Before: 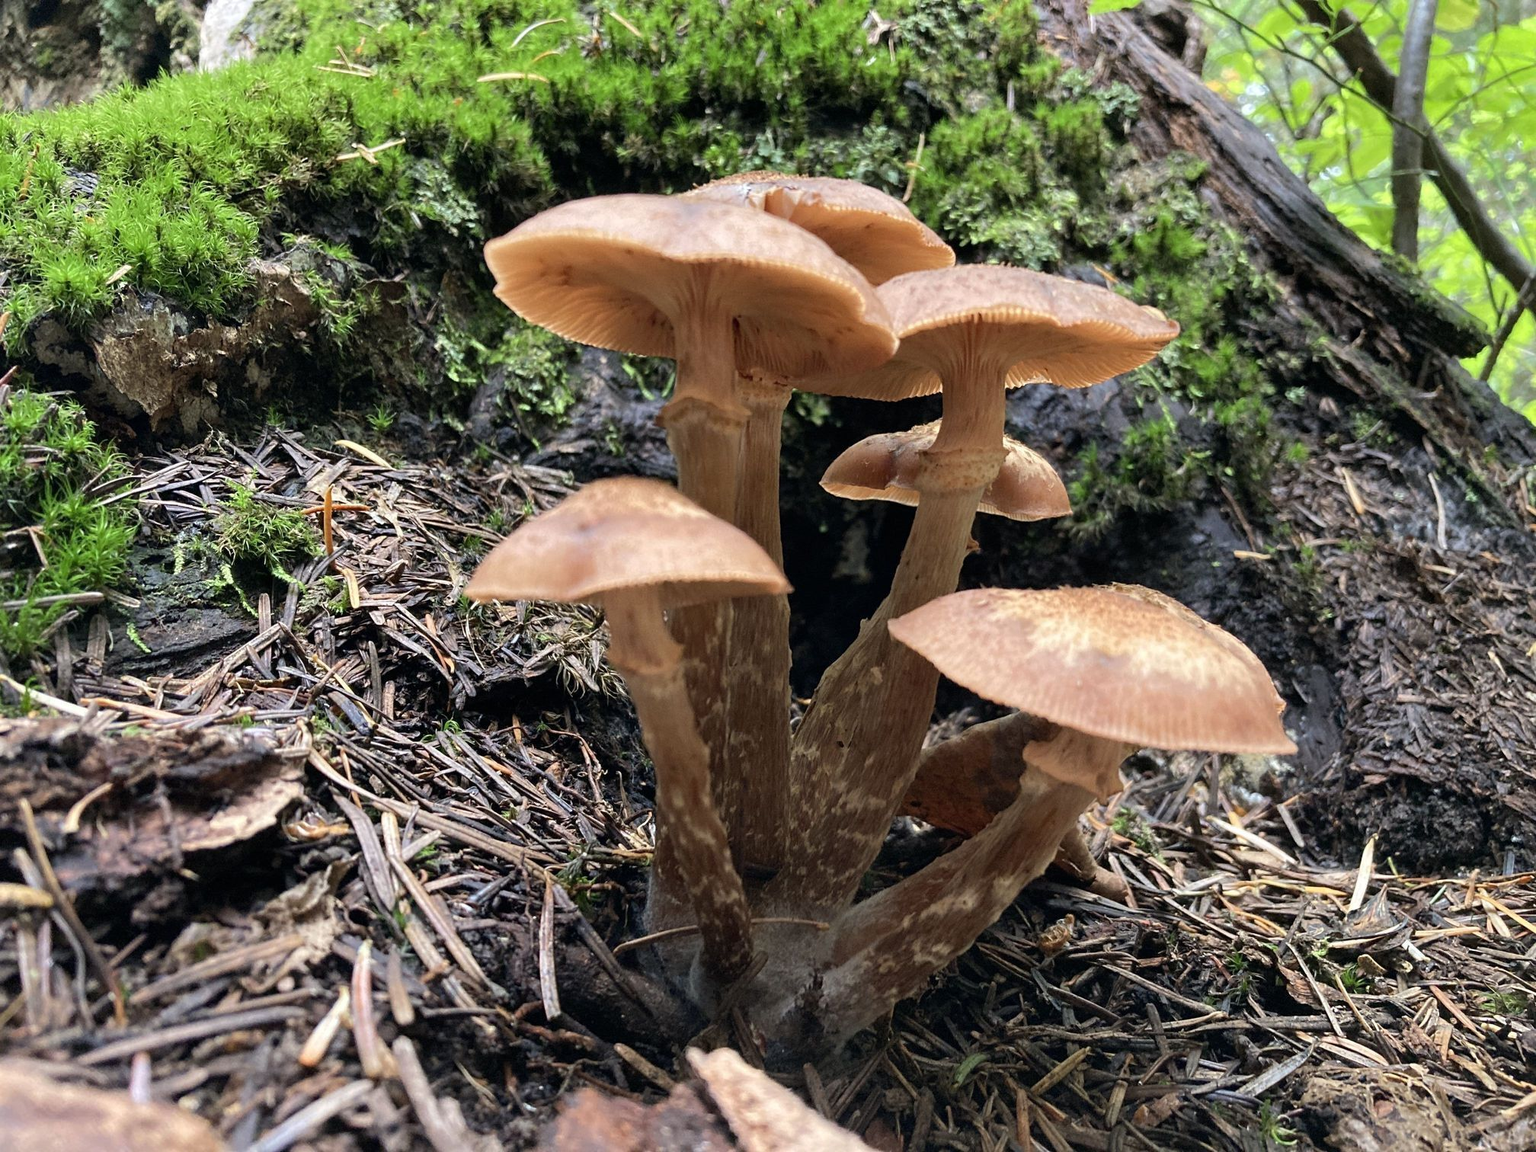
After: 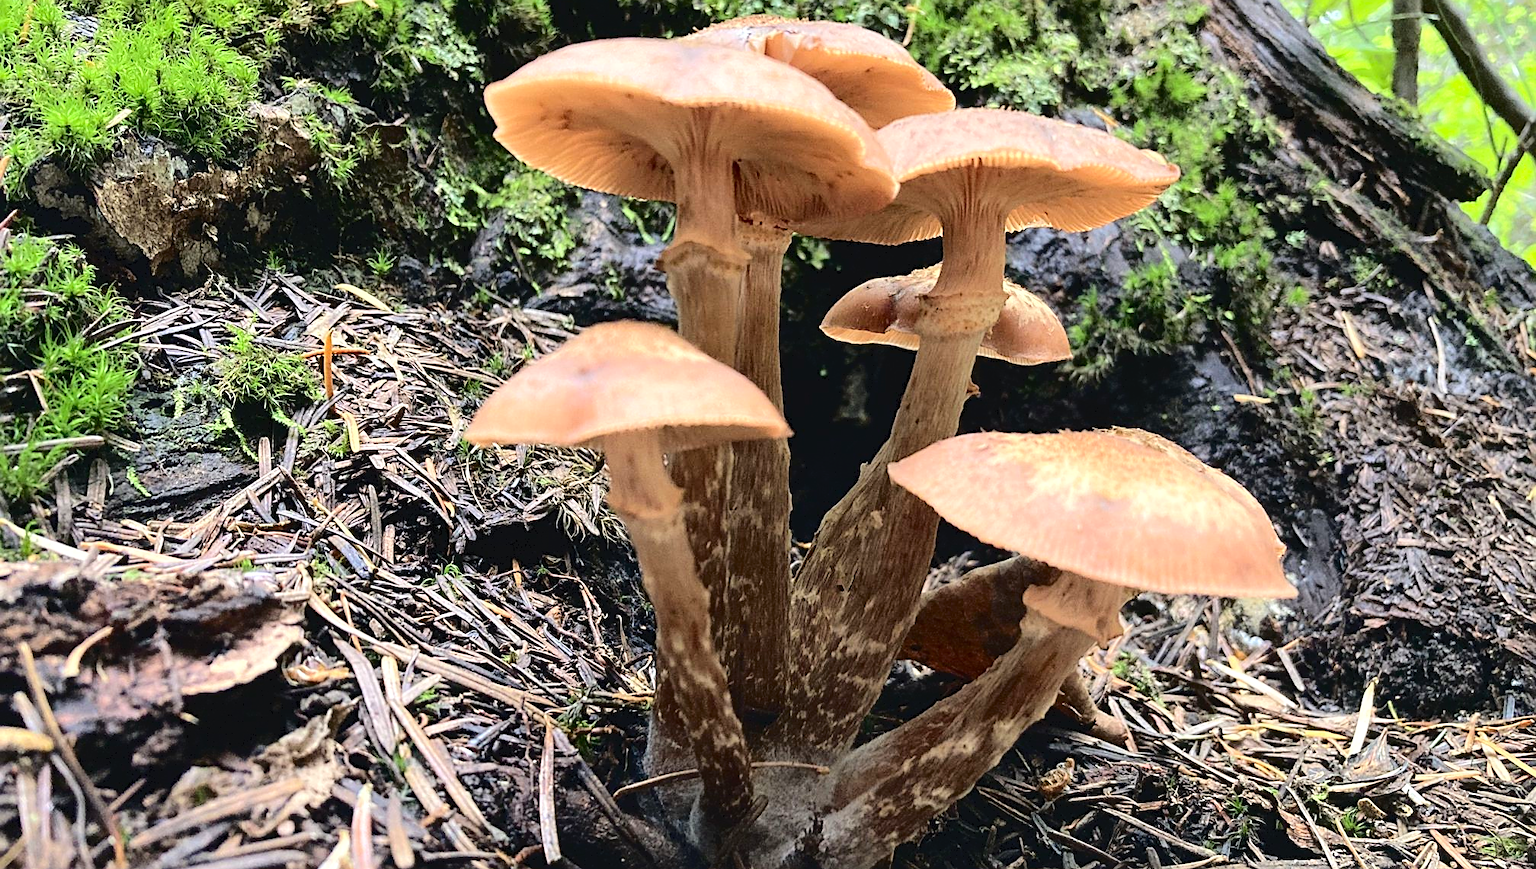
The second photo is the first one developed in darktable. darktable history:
shadows and highlights: shadows 25.05, highlights -23.73
crop: top 13.616%, bottom 10.896%
sharpen: amount 0.491
contrast brightness saturation: contrast 0.198, brightness 0.157, saturation 0.223
tone curve: curves: ch0 [(0, 0) (0.003, 0.041) (0.011, 0.042) (0.025, 0.041) (0.044, 0.043) (0.069, 0.048) (0.1, 0.059) (0.136, 0.079) (0.177, 0.107) (0.224, 0.152) (0.277, 0.235) (0.335, 0.331) (0.399, 0.427) (0.468, 0.512) (0.543, 0.595) (0.623, 0.668) (0.709, 0.736) (0.801, 0.813) (0.898, 0.891) (1, 1)], color space Lab, independent channels
exposure: exposure 0.202 EV, compensate highlight preservation false
